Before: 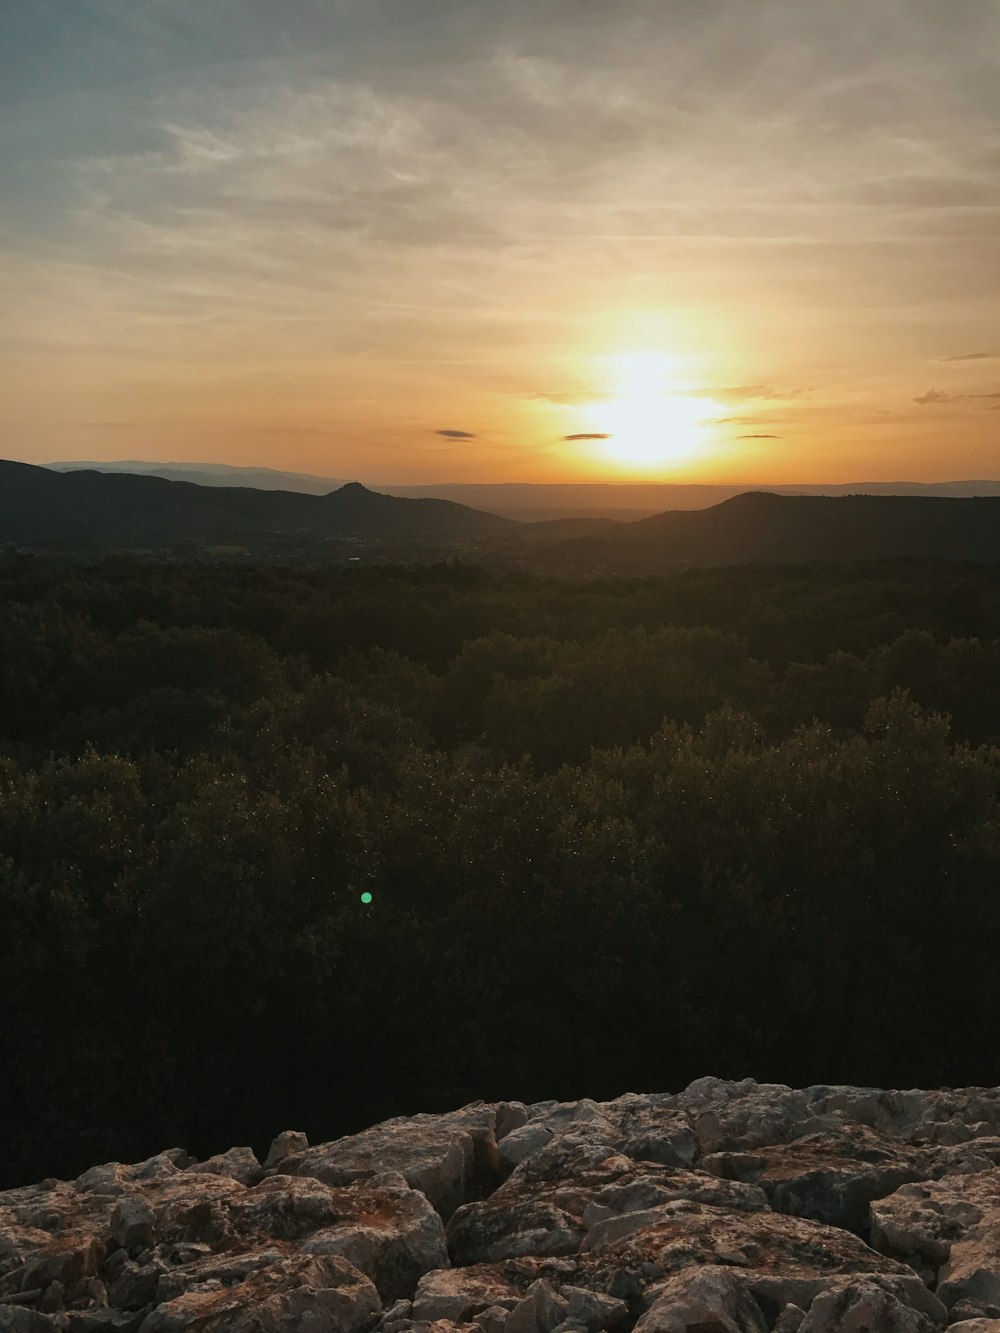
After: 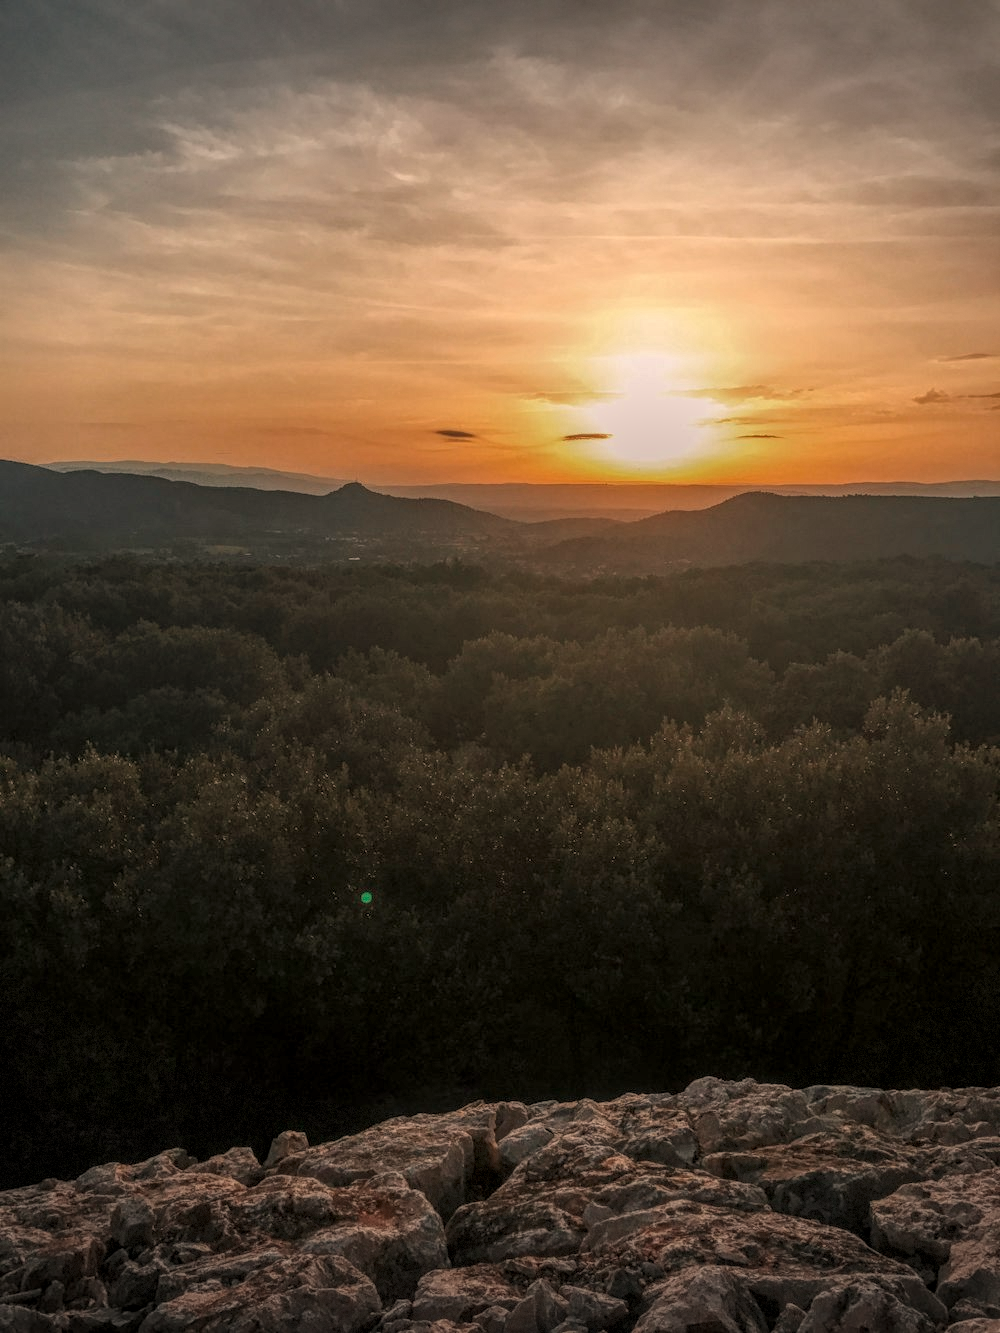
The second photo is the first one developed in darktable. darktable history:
vignetting: fall-off start 100%, brightness -0.406, saturation -0.3, width/height ratio 1.324, dithering 8-bit output, unbound false
local contrast: highlights 0%, shadows 0%, detail 200%, midtone range 0.25
white balance: red 1.127, blue 0.943
